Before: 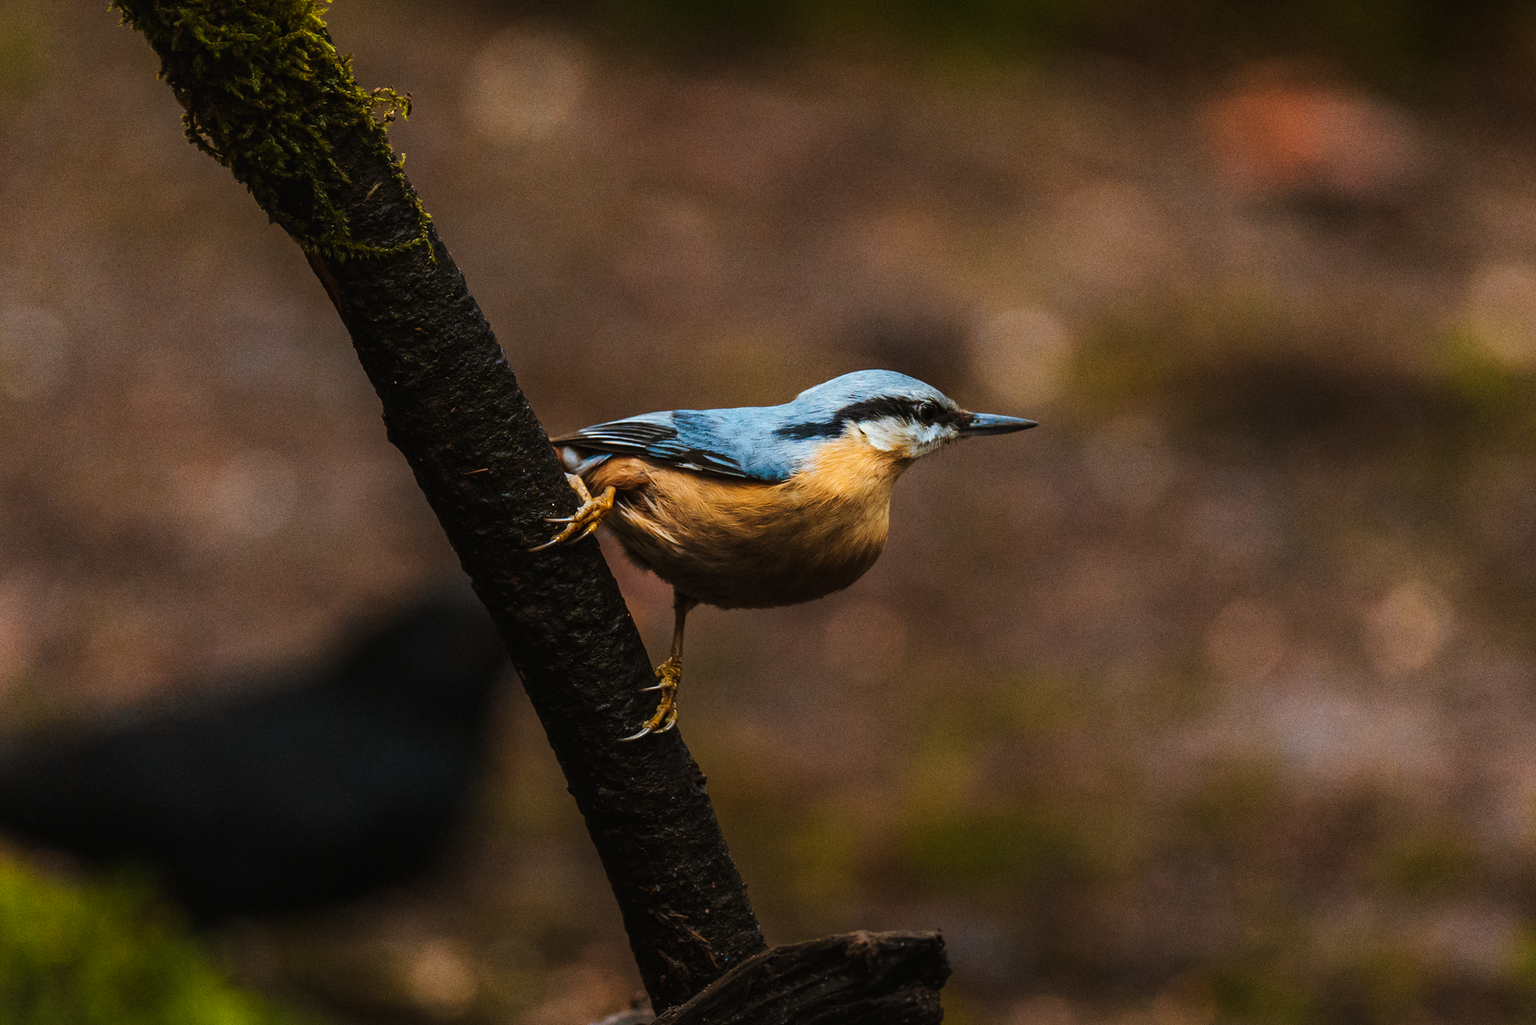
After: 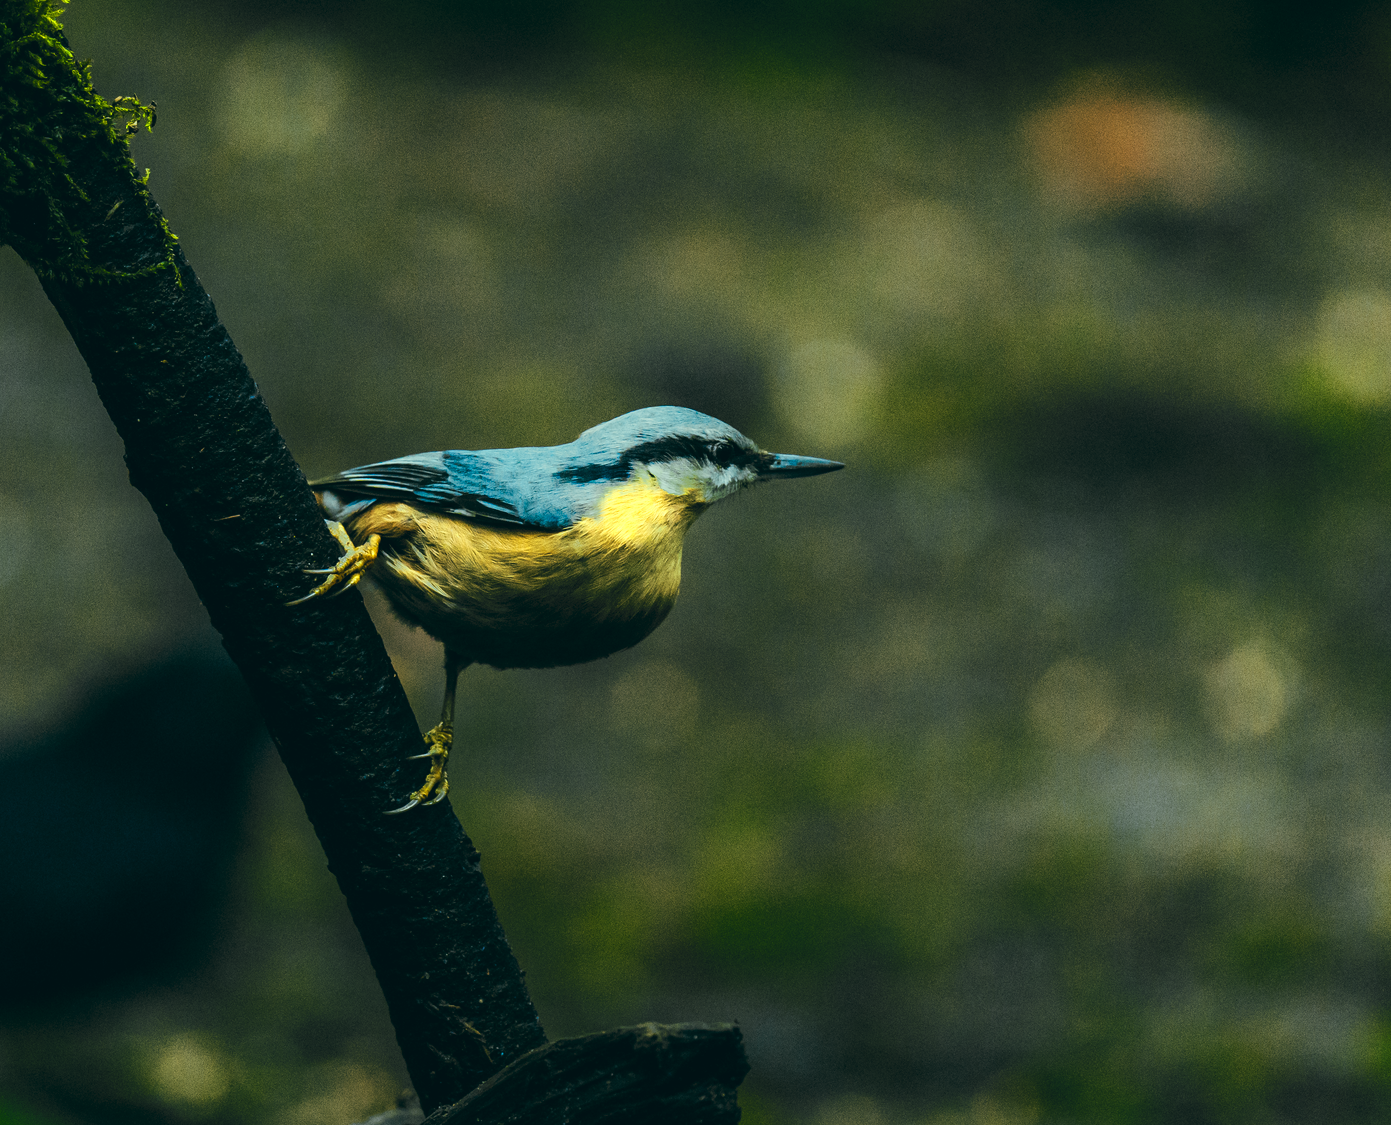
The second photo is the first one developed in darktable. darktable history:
crop: left 17.582%, bottom 0.031%
color zones: curves: ch0 [(0.004, 0.305) (0.261, 0.623) (0.389, 0.399) (0.708, 0.571) (0.947, 0.34)]; ch1 [(0.025, 0.645) (0.229, 0.584) (0.326, 0.551) (0.484, 0.262) (0.757, 0.643)]
color correction: highlights a* -20.08, highlights b* 9.8, shadows a* -20.4, shadows b* -10.76
